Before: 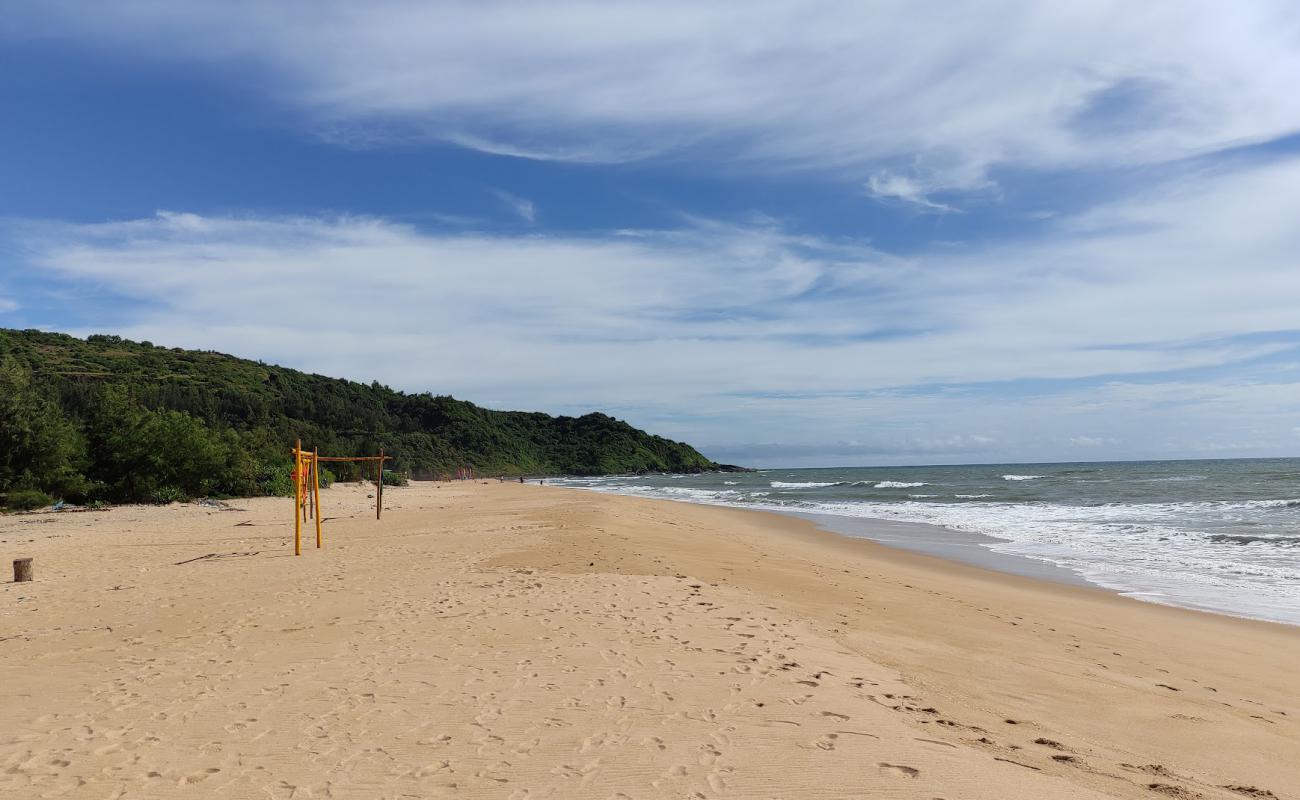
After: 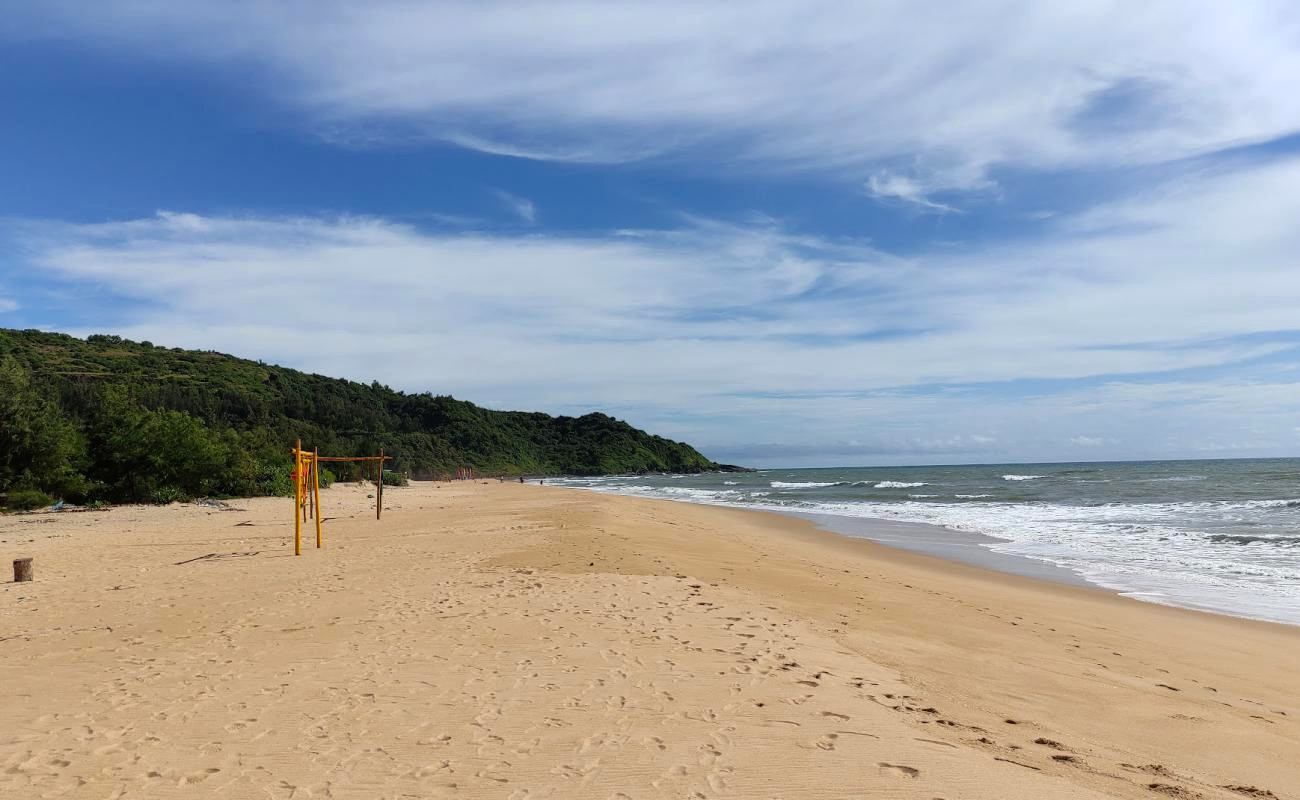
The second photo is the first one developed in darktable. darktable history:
color balance rgb: perceptual saturation grading › global saturation 12.345%, contrast 5.016%
